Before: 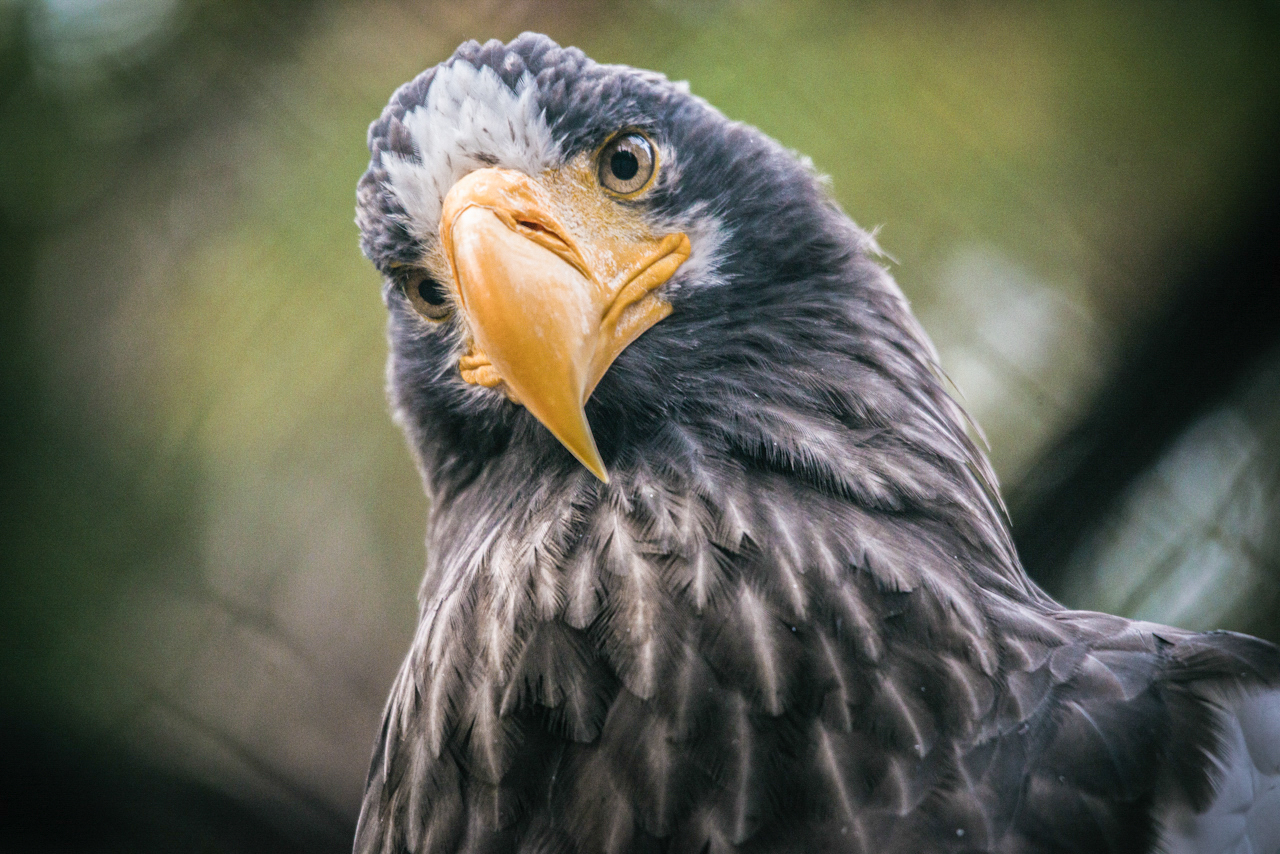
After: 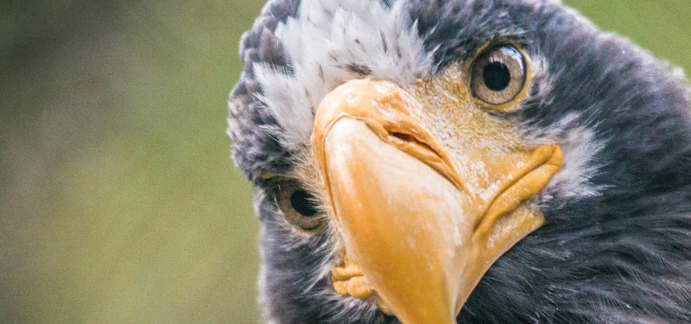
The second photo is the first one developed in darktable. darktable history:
crop: left 10.052%, top 10.482%, right 35.95%, bottom 51.544%
